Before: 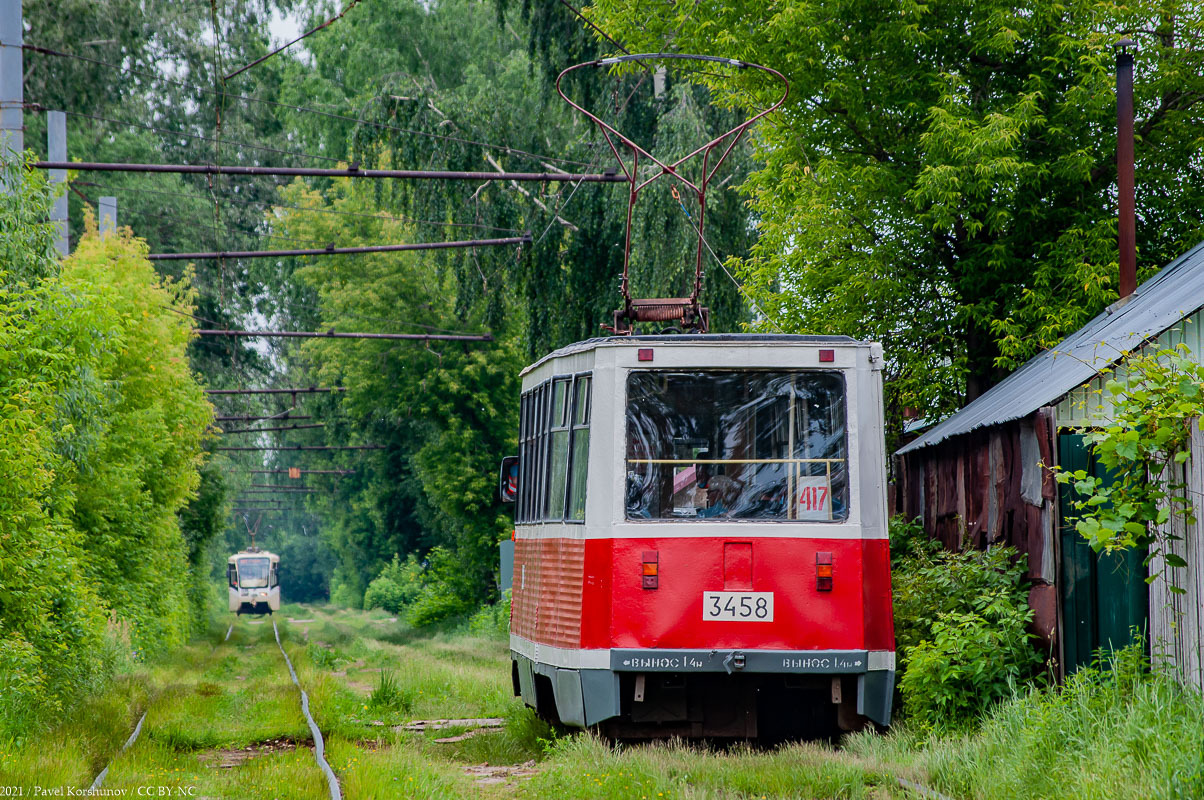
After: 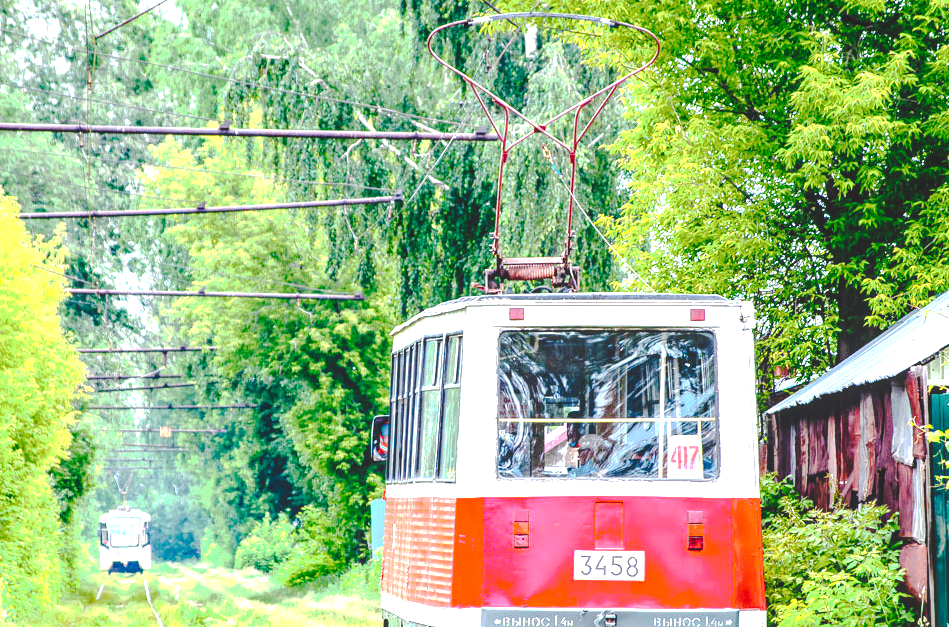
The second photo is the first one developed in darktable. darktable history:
crop and rotate: left 10.748%, top 5.127%, right 10.363%, bottom 16.377%
local contrast: detail 110%
exposure: black level correction 0, exposure 2.167 EV, compensate exposure bias true, compensate highlight preservation false
tone curve: curves: ch0 [(0, 0) (0.003, 0.089) (0.011, 0.089) (0.025, 0.088) (0.044, 0.089) (0.069, 0.094) (0.1, 0.108) (0.136, 0.119) (0.177, 0.147) (0.224, 0.204) (0.277, 0.28) (0.335, 0.389) (0.399, 0.486) (0.468, 0.588) (0.543, 0.647) (0.623, 0.705) (0.709, 0.759) (0.801, 0.815) (0.898, 0.873) (1, 1)], preserve colors none
